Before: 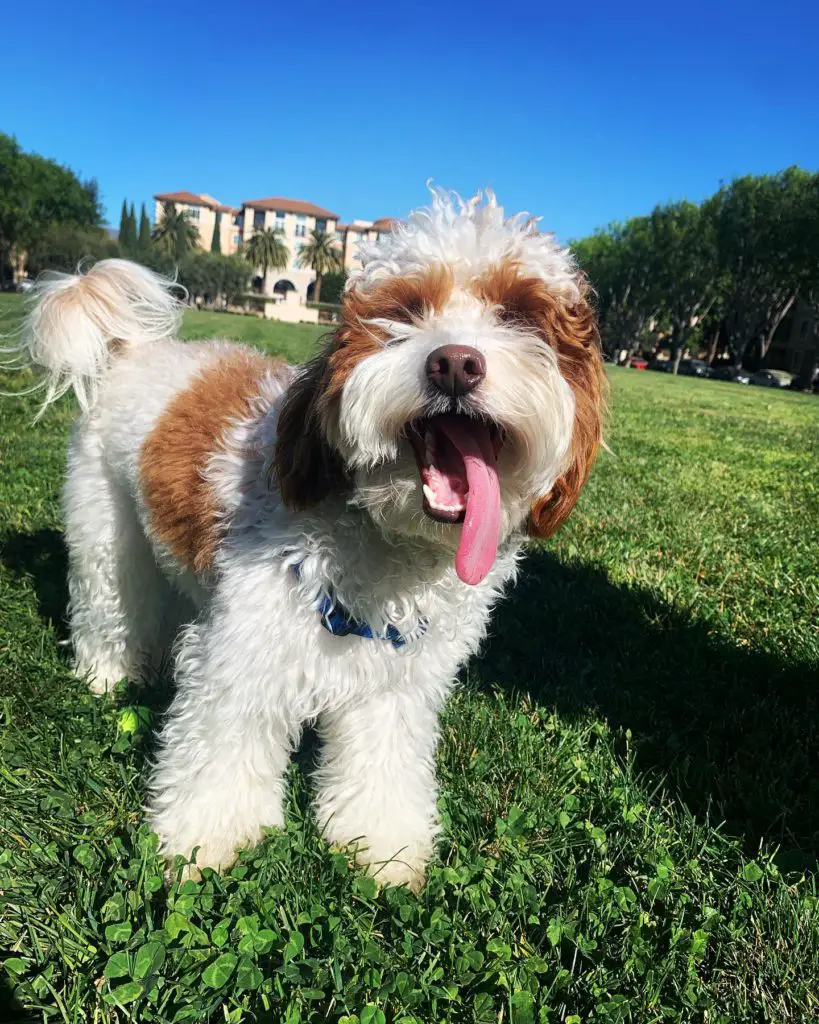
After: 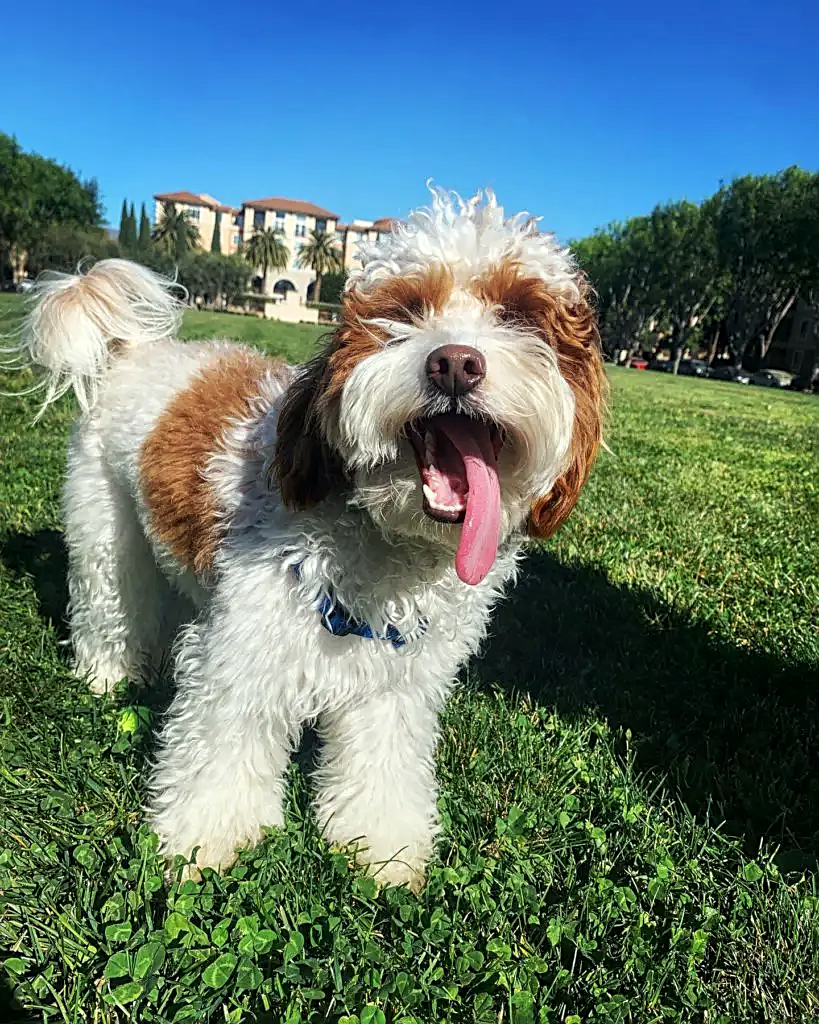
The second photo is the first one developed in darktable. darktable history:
local contrast: on, module defaults
color correction: highlights a* -2.68, highlights b* 2.57
sharpen: on, module defaults
